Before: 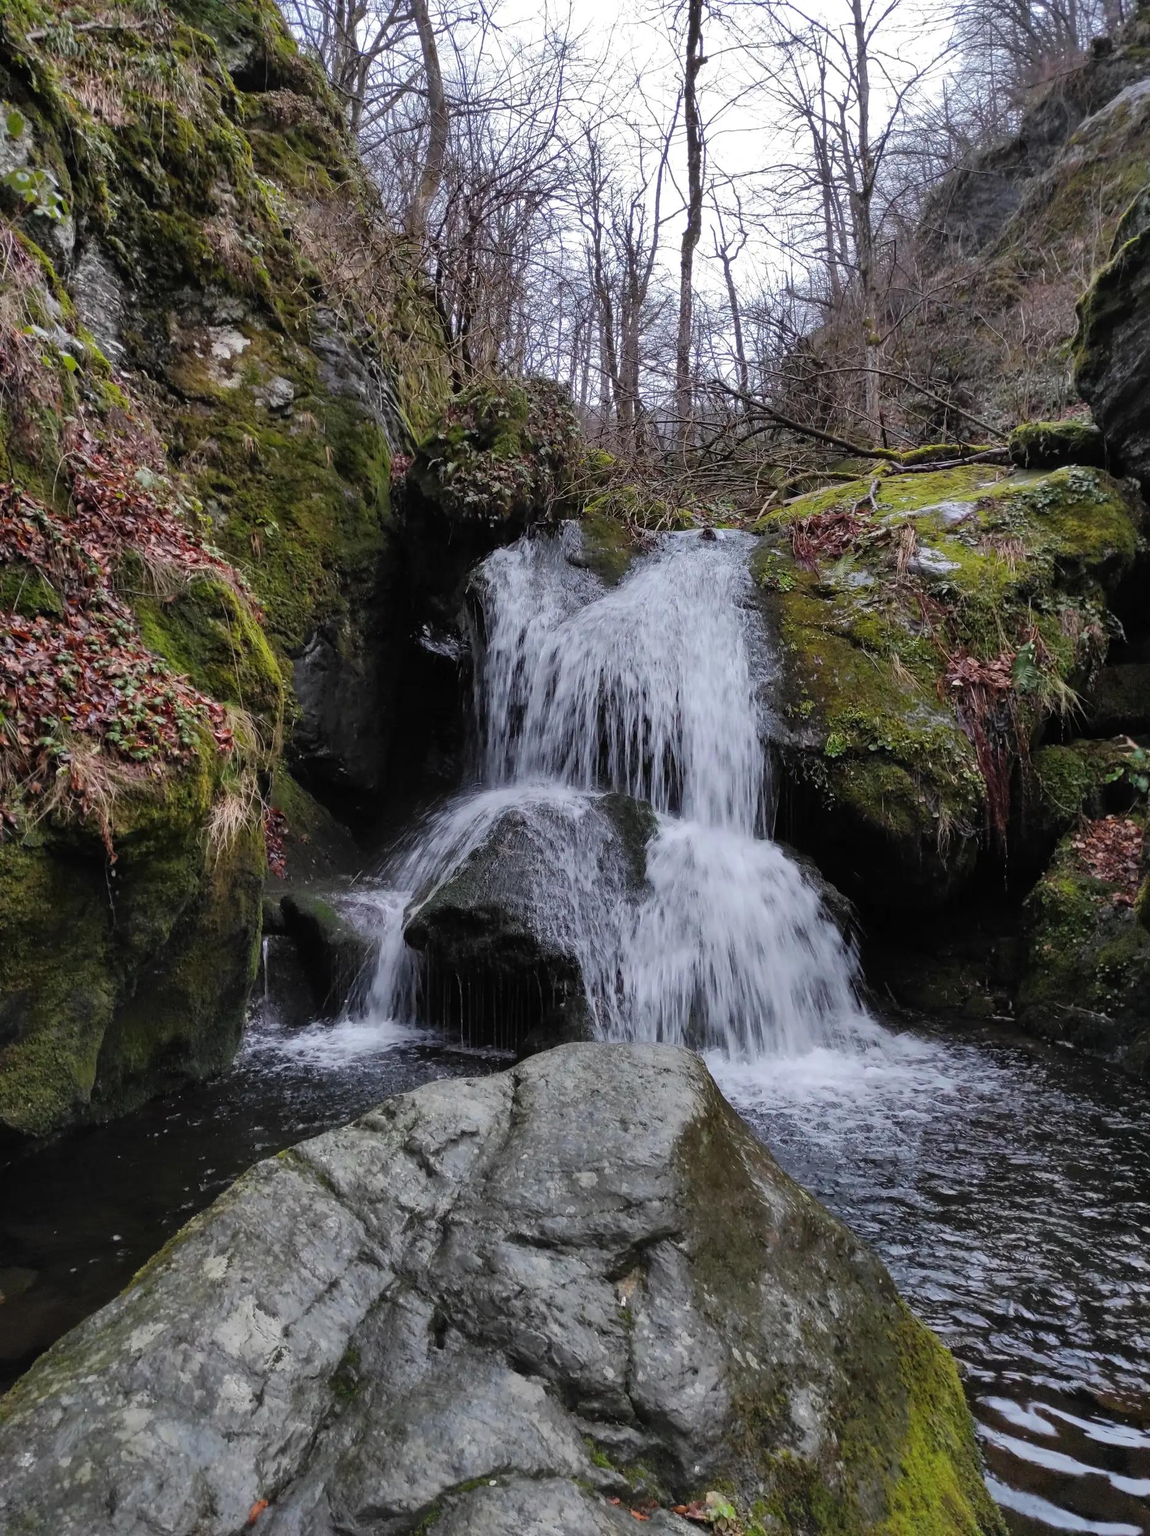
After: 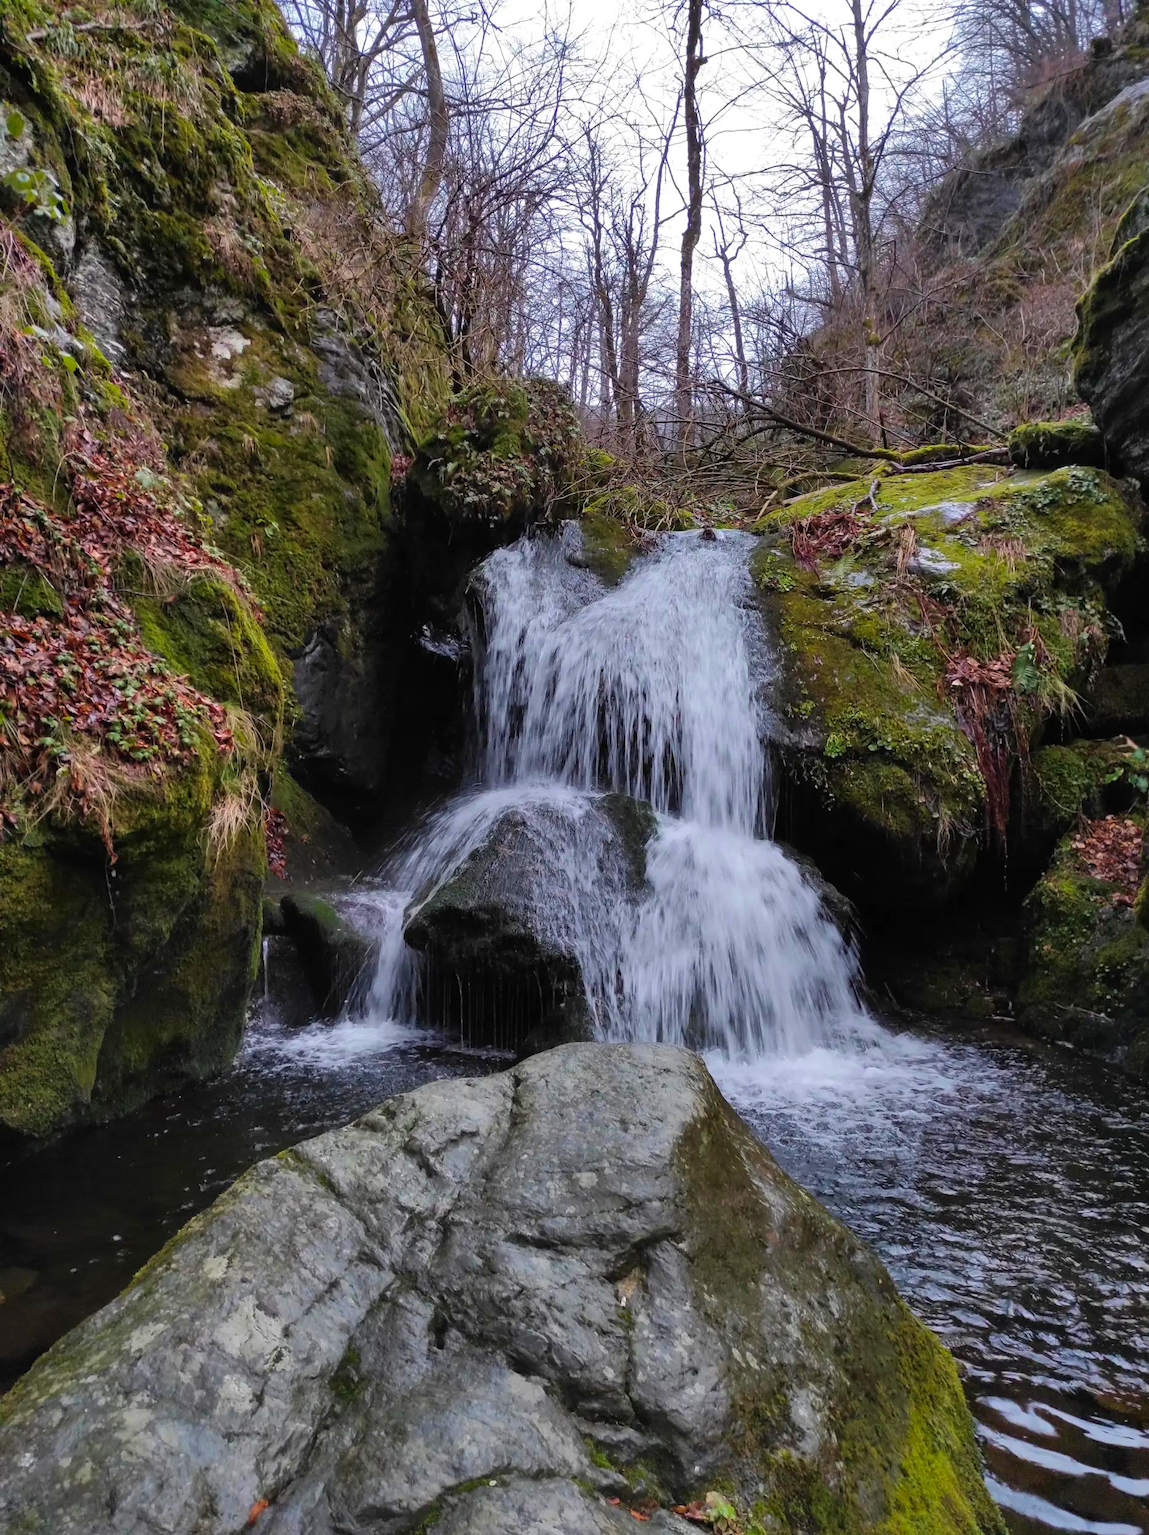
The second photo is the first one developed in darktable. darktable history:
color balance rgb: perceptual saturation grading › global saturation 10.154%, global vibrance 11.82%
velvia: on, module defaults
